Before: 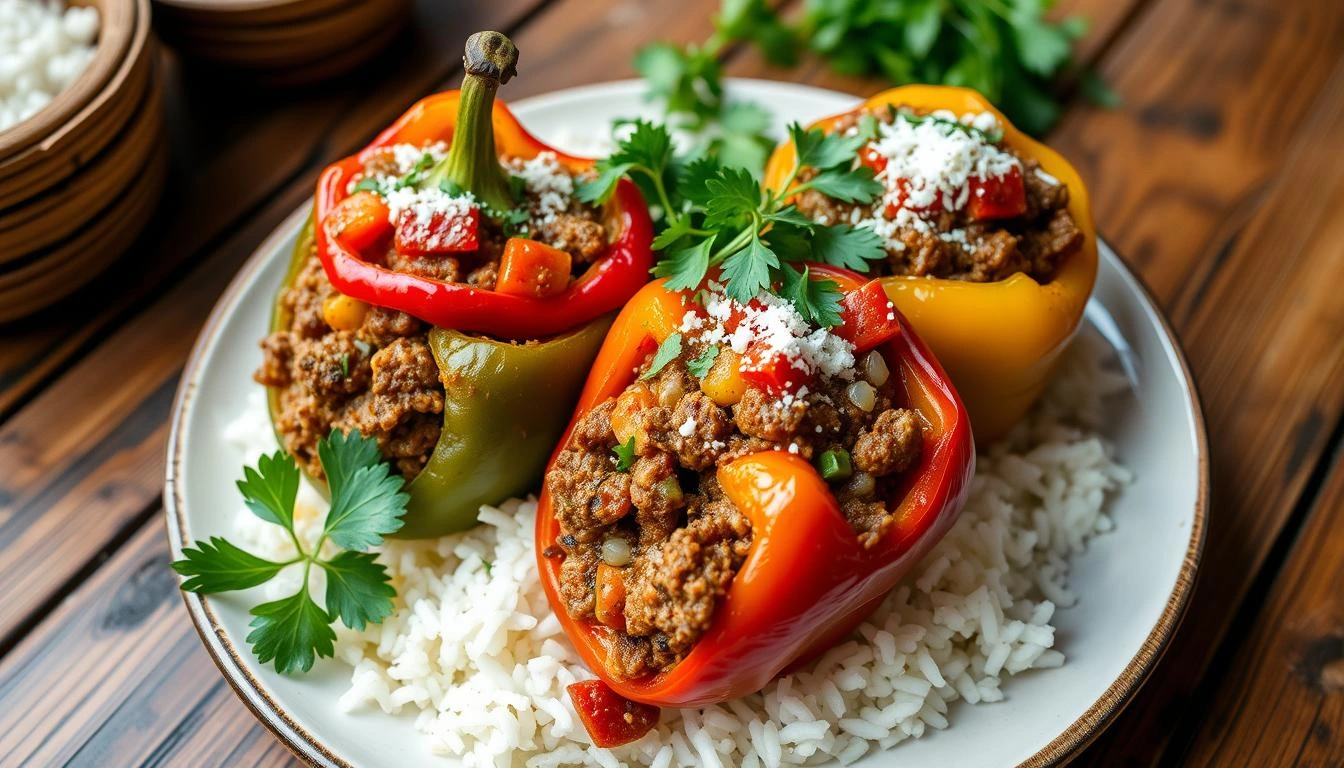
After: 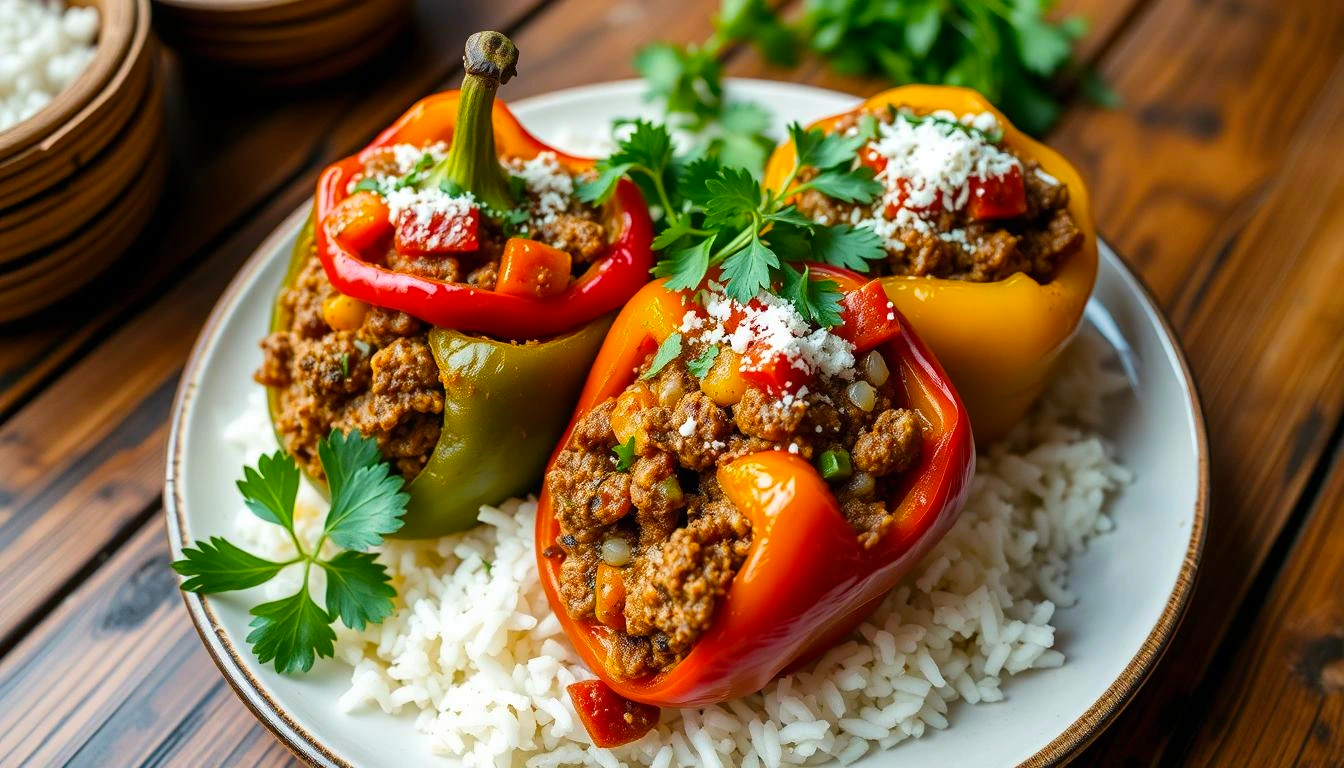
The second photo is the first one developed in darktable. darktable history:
color balance rgb: perceptual saturation grading › global saturation 9.563%, global vibrance 20%
